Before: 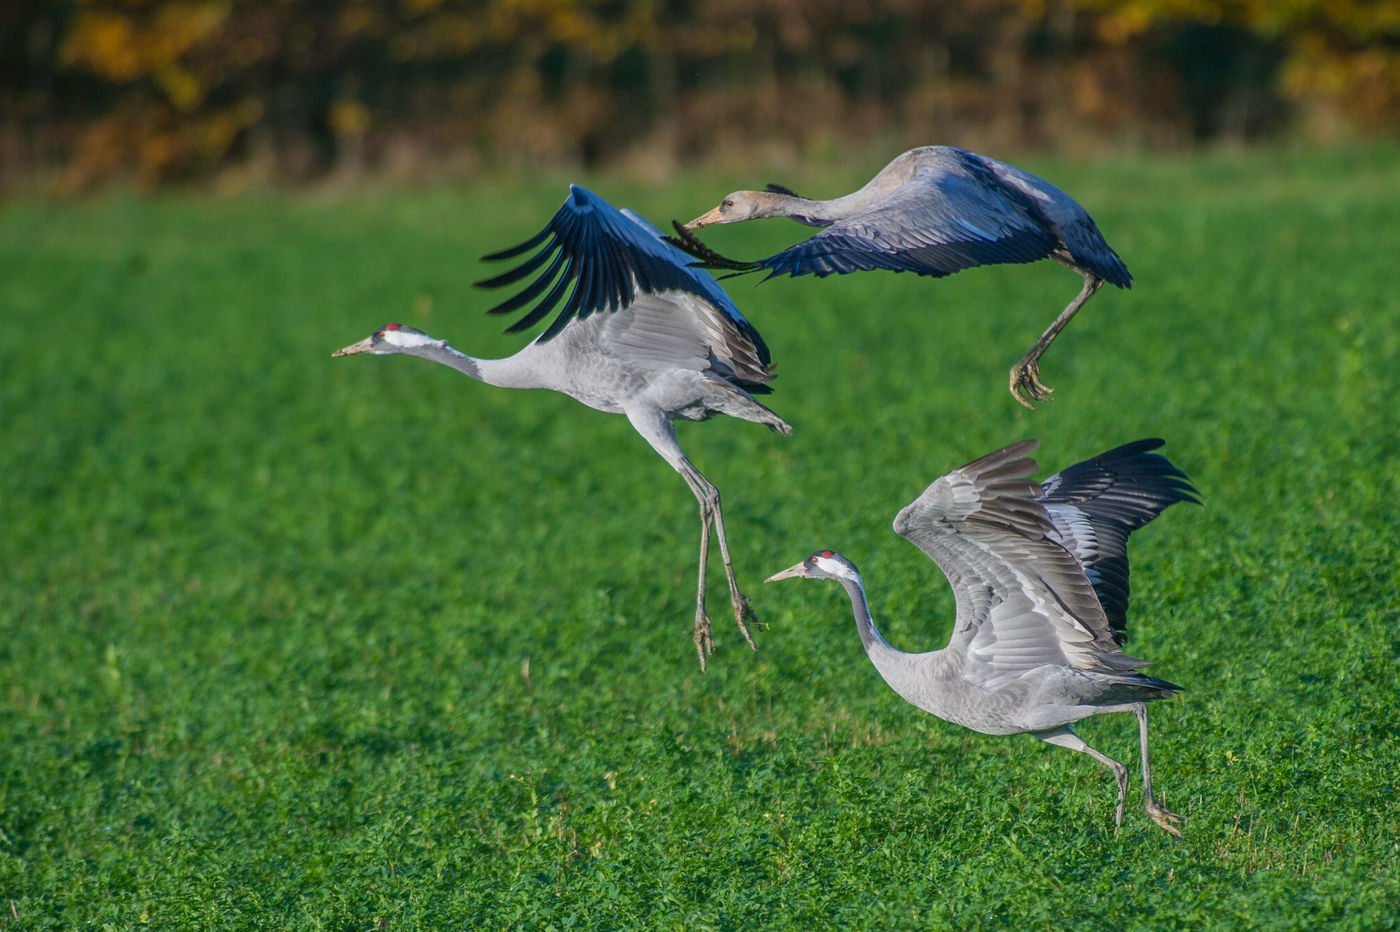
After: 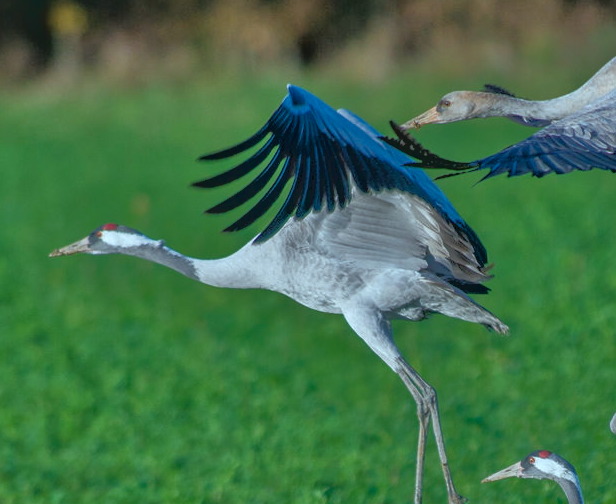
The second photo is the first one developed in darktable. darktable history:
crop: left 20.247%, top 10.755%, right 35.682%, bottom 34.428%
color correction: highlights a* -10.37, highlights b* -10.28
tone equalizer: -7 EV -0.655 EV, -6 EV 1.03 EV, -5 EV -0.467 EV, -4 EV 0.445 EV, -3 EV 0.43 EV, -2 EV 0.165 EV, -1 EV -0.135 EV, +0 EV -0.41 EV
